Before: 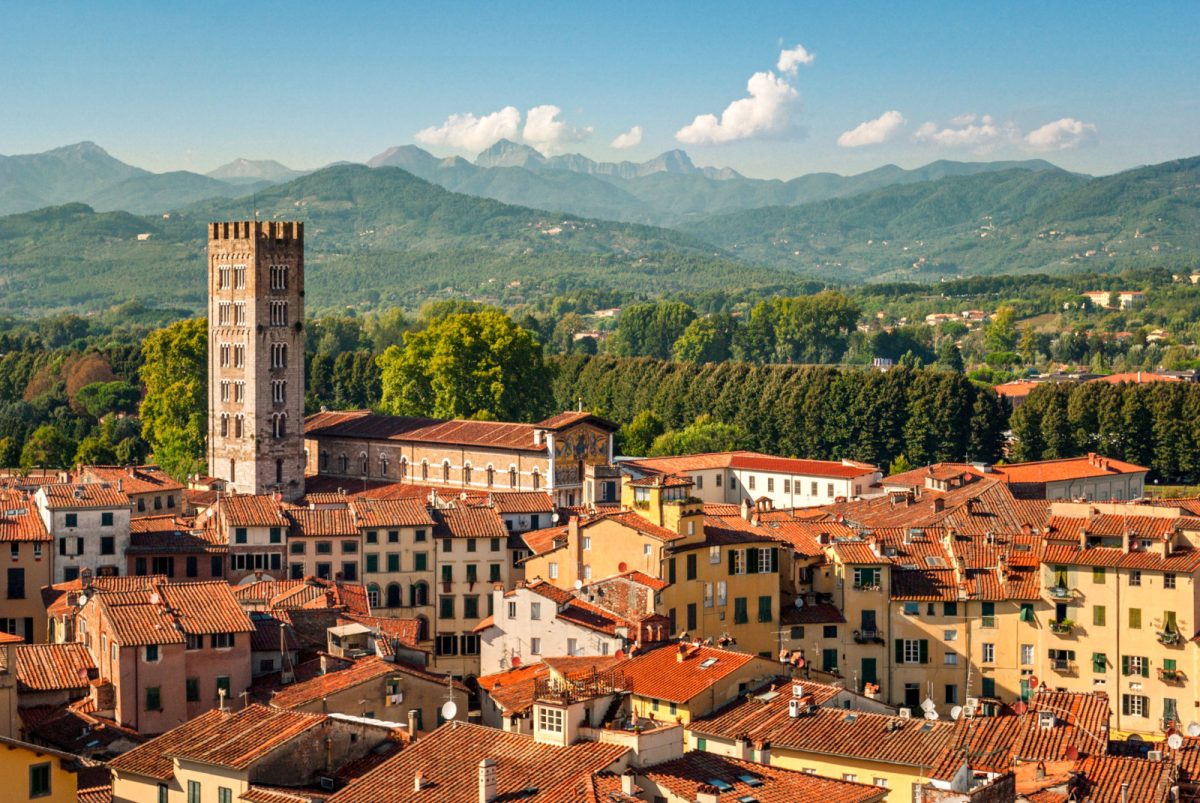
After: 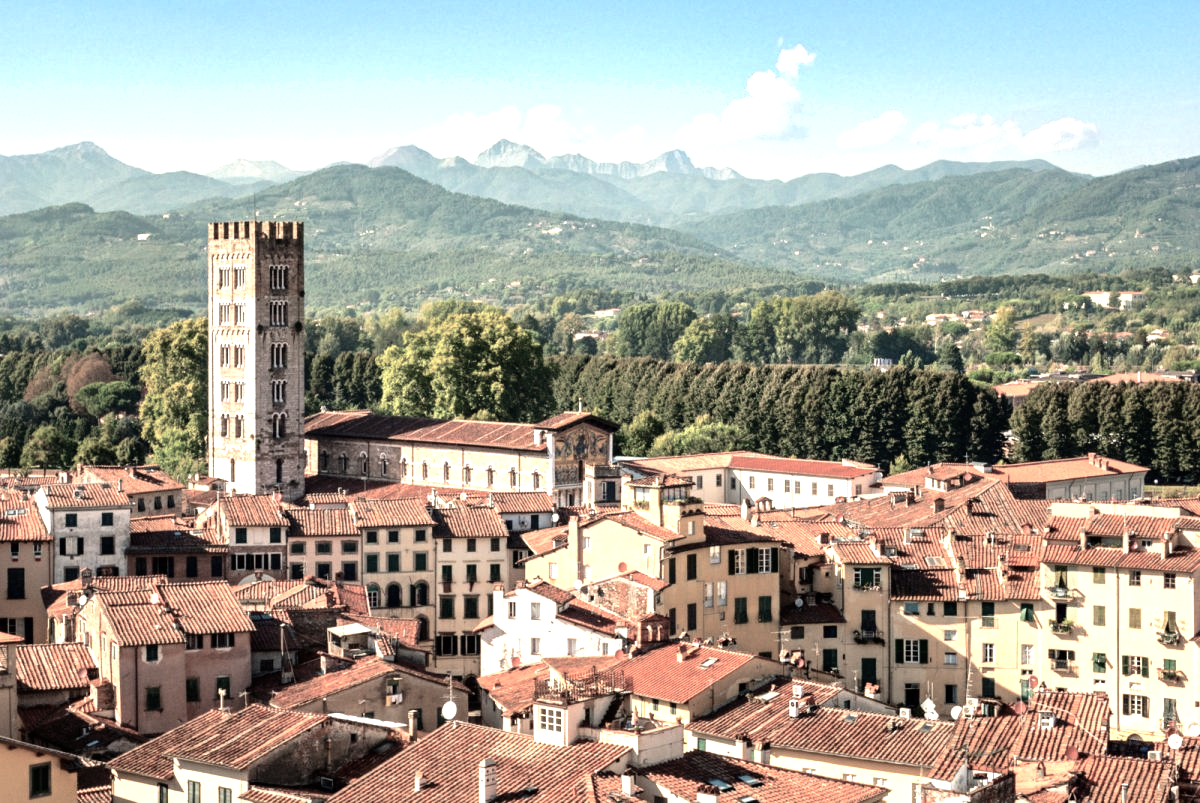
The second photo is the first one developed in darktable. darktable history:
exposure: exposure -0.002 EV, compensate highlight preservation false
shadows and highlights: radius 45.9, white point adjustment 6.68, compress 79.65%, highlights color adjustment 39.56%, soften with gaussian
color balance rgb: linear chroma grading › global chroma 14.899%, perceptual saturation grading › global saturation -28.473%, perceptual saturation grading › highlights -20.275%, perceptual saturation grading › mid-tones -23.359%, perceptual saturation grading › shadows -24.98%, global vibrance 20%
tone equalizer: -8 EV -0.753 EV, -7 EV -0.731 EV, -6 EV -0.579 EV, -5 EV -0.365 EV, -3 EV 0.402 EV, -2 EV 0.6 EV, -1 EV 0.699 EV, +0 EV 0.743 EV
